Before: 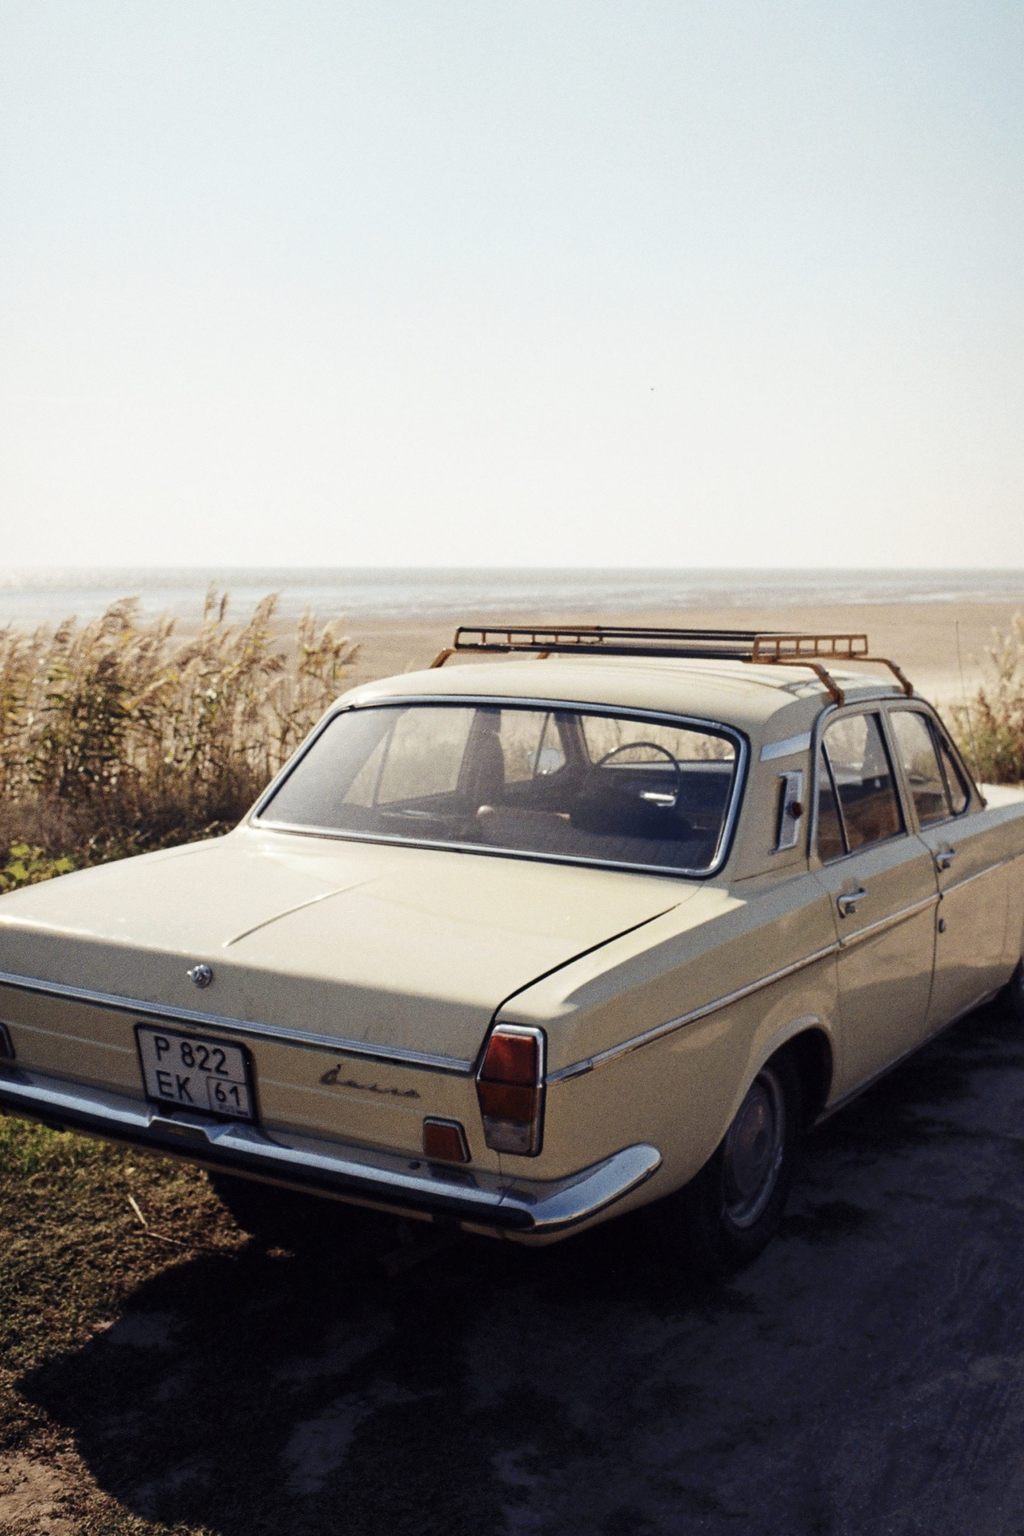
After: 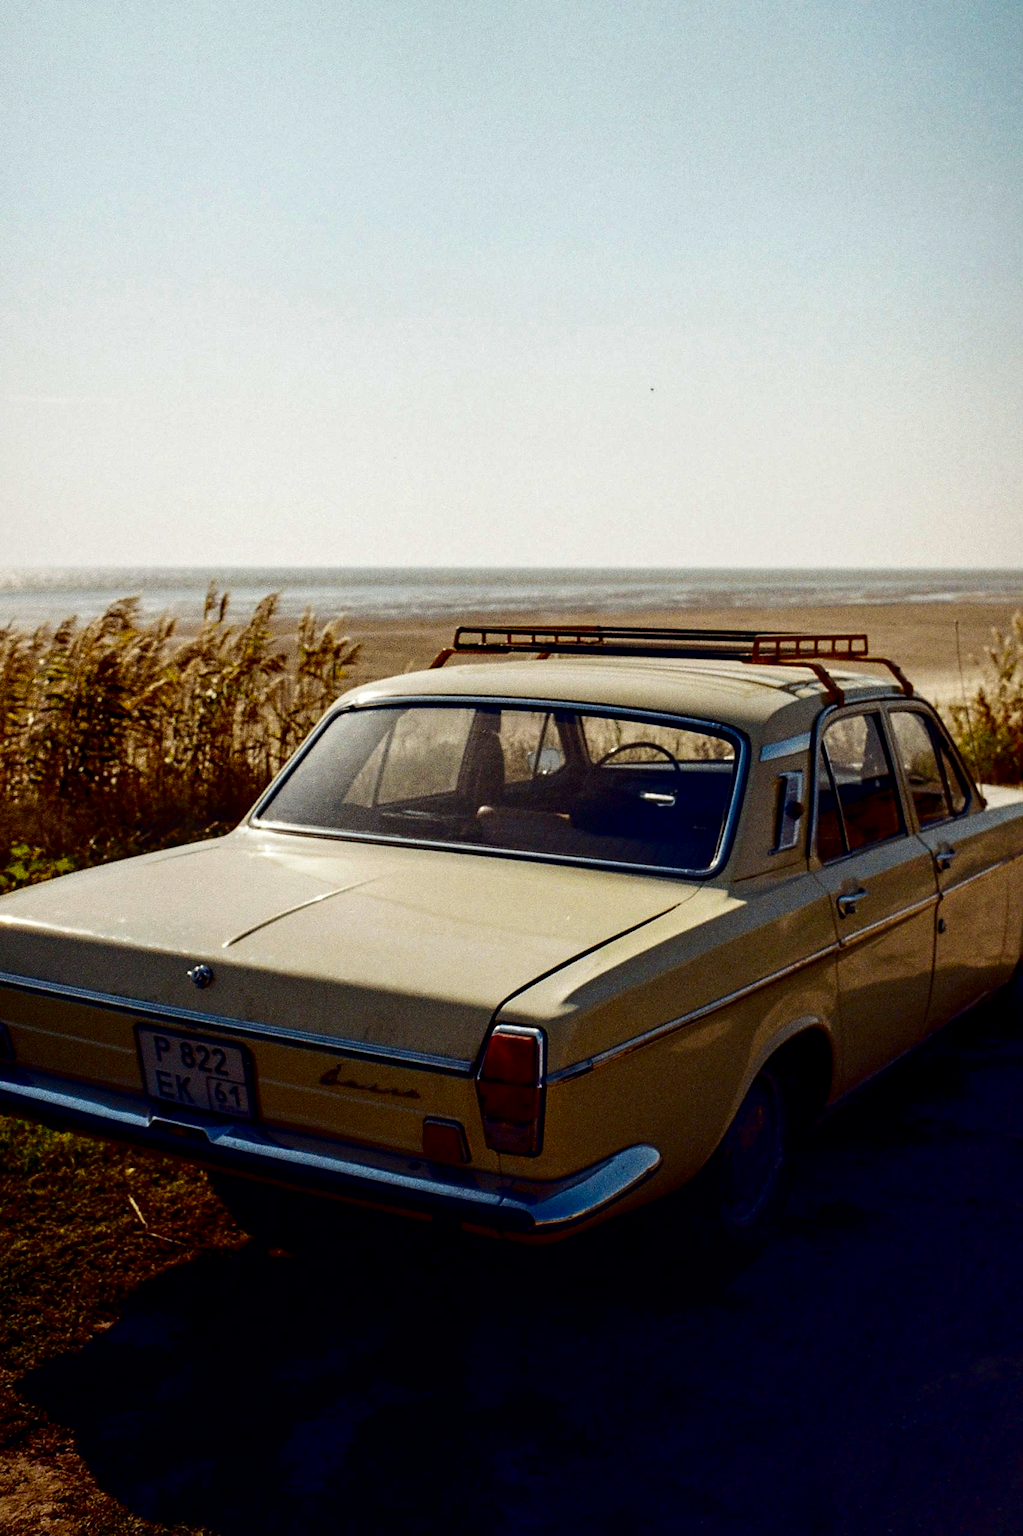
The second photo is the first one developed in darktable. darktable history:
contrast brightness saturation: contrast 0.085, brightness -0.601, saturation 0.166
color balance rgb: linear chroma grading › global chroma 24.588%, perceptual saturation grading › global saturation 0.583%, global vibrance 20%
sharpen: amount 0.207
local contrast: highlights 40%, shadows 63%, detail 137%, midtone range 0.515
